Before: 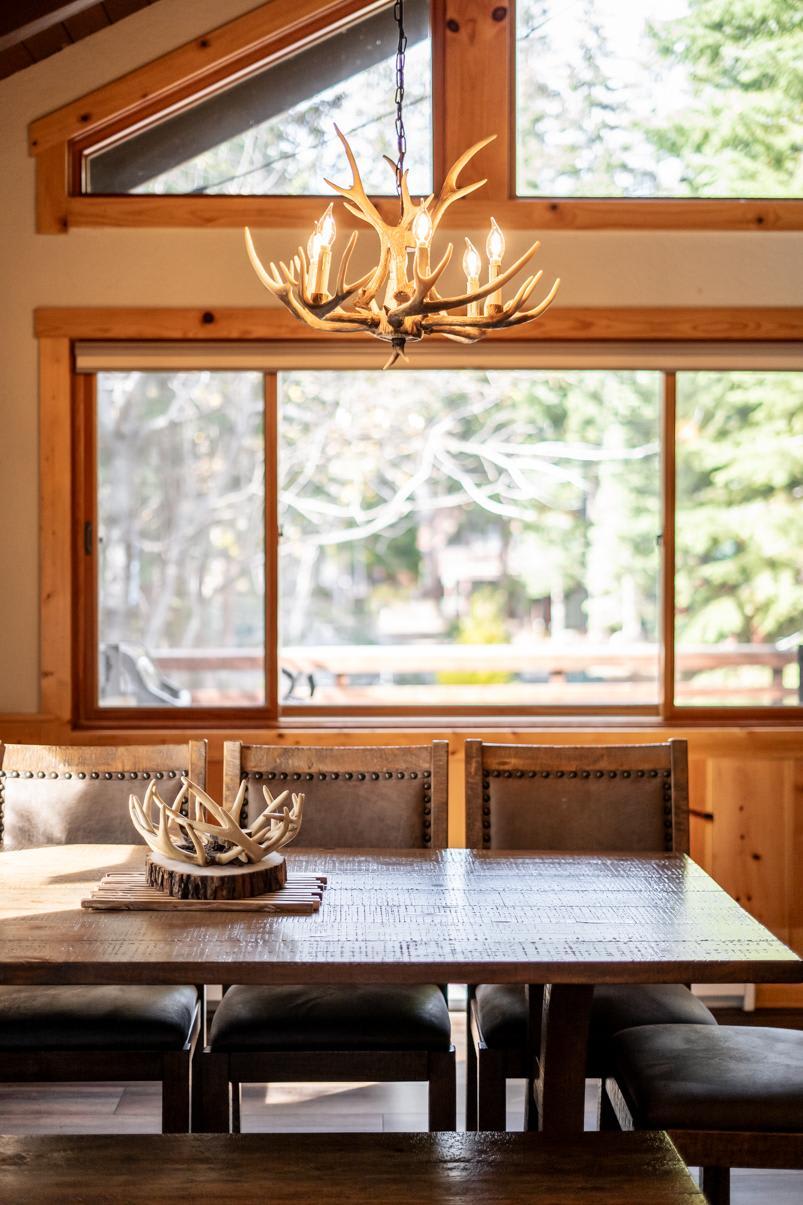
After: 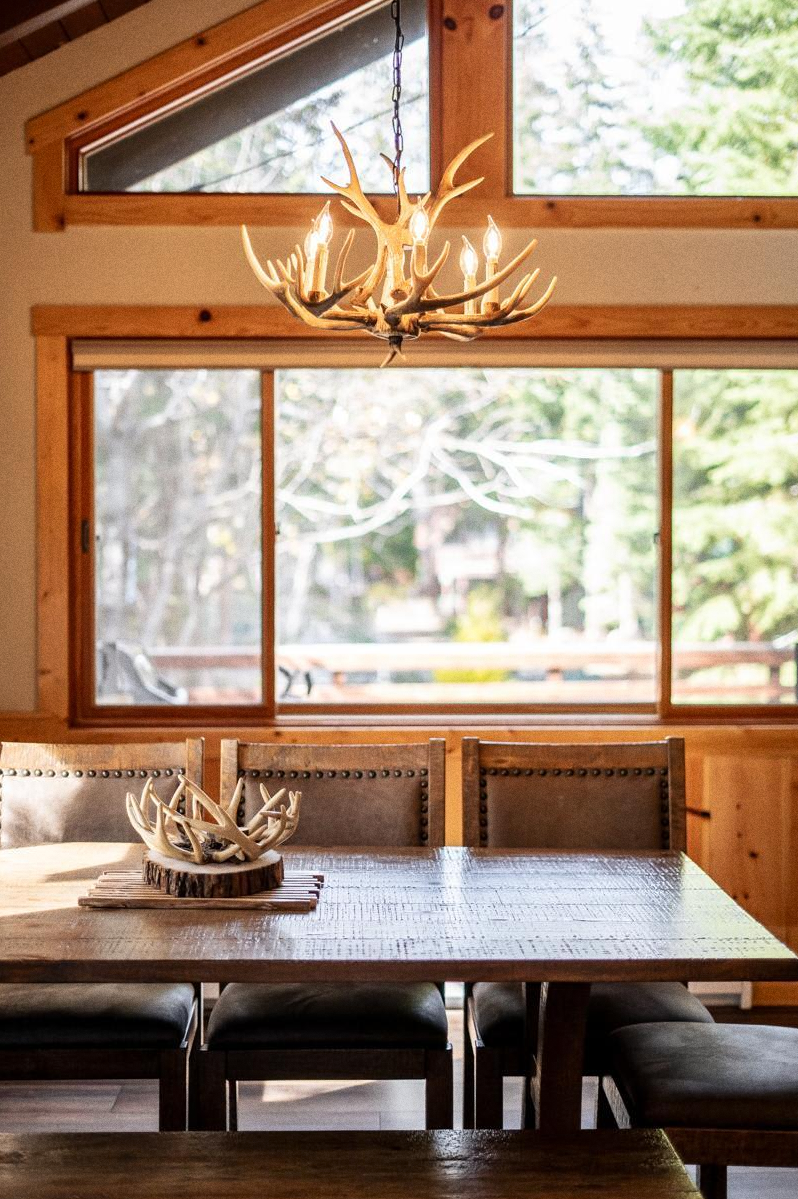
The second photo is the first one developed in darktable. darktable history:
grain: coarseness 3.21 ISO
crop and rotate: left 0.614%, top 0.179%, bottom 0.309%
